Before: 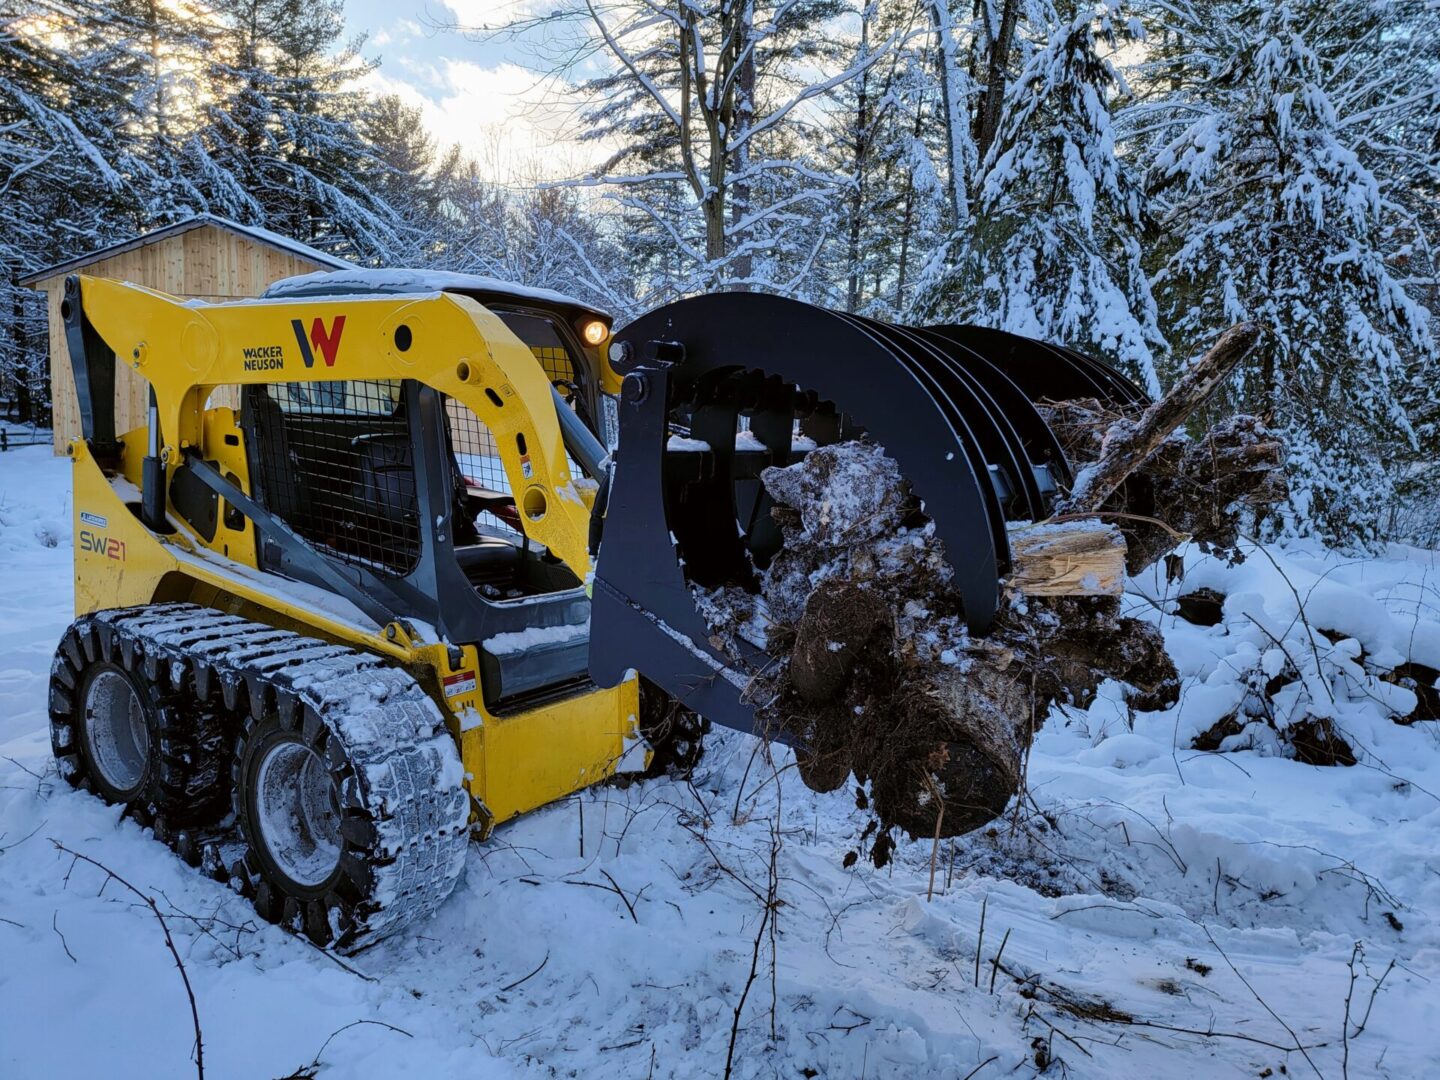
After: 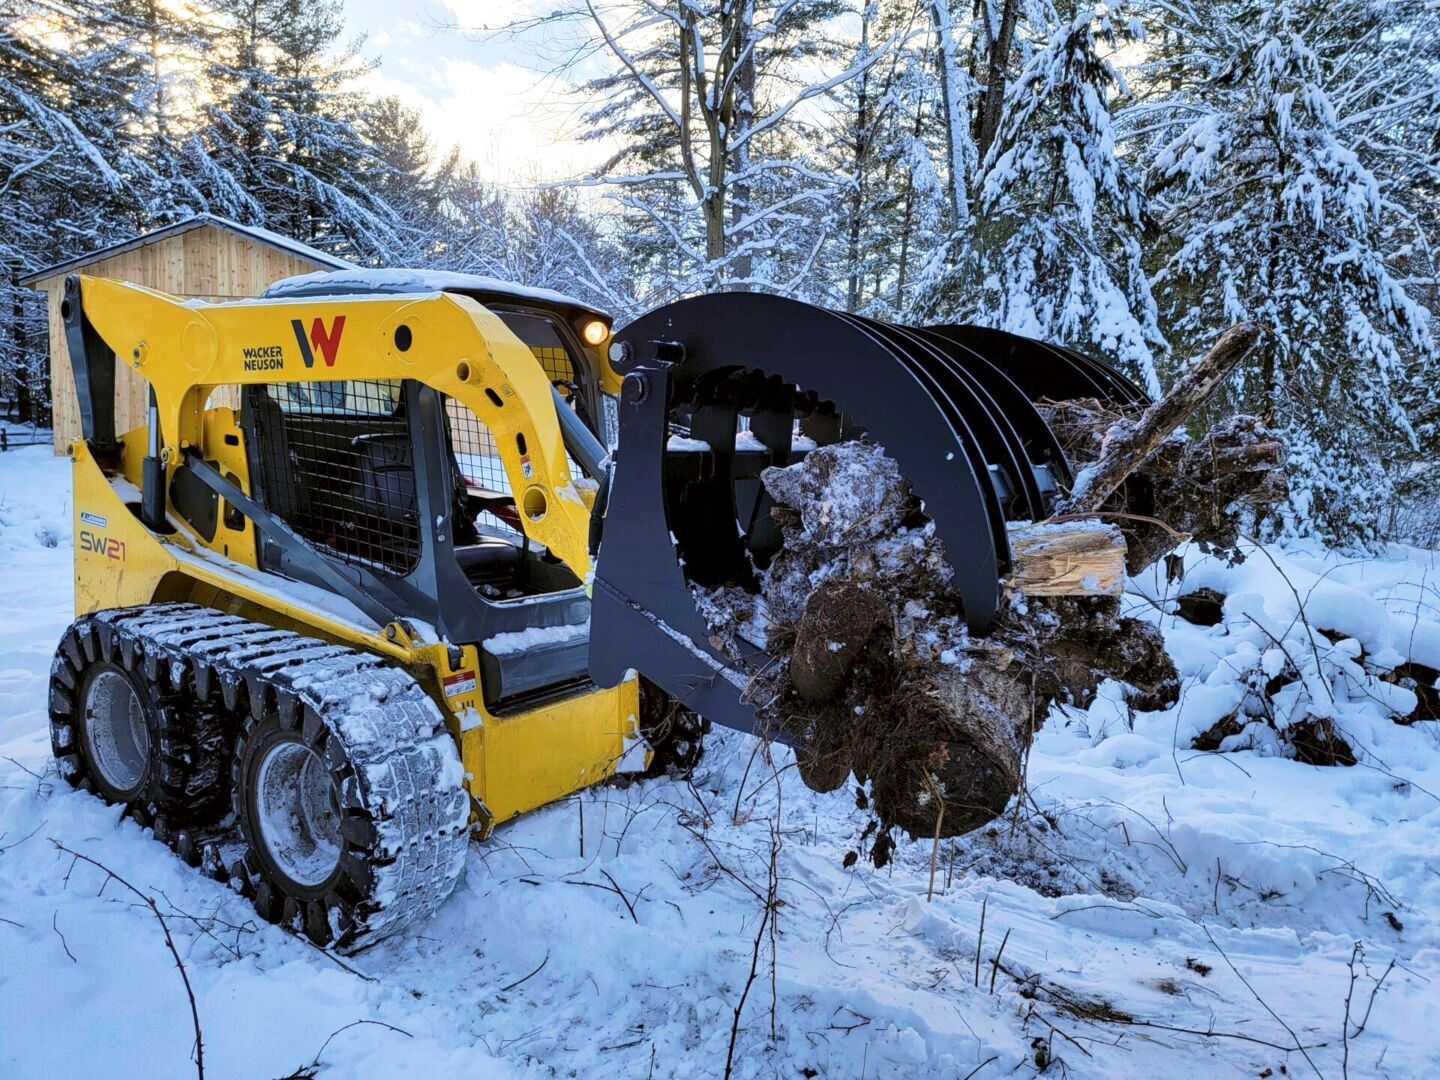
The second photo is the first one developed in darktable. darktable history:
tone curve: curves: ch0 [(0.013, 0) (0.061, 0.068) (0.239, 0.256) (0.502, 0.505) (0.683, 0.676) (0.761, 0.773) (0.858, 0.858) (0.987, 0.945)]; ch1 [(0, 0) (0.172, 0.123) (0.304, 0.267) (0.414, 0.395) (0.472, 0.473) (0.502, 0.508) (0.521, 0.528) (0.583, 0.595) (0.654, 0.673) (0.728, 0.761) (1, 1)]; ch2 [(0, 0) (0.411, 0.424) (0.485, 0.476) (0.502, 0.502) (0.553, 0.557) (0.57, 0.576) (1, 1)], preserve colors none
exposure: black level correction 0, exposure 0.499 EV, compensate highlight preservation false
